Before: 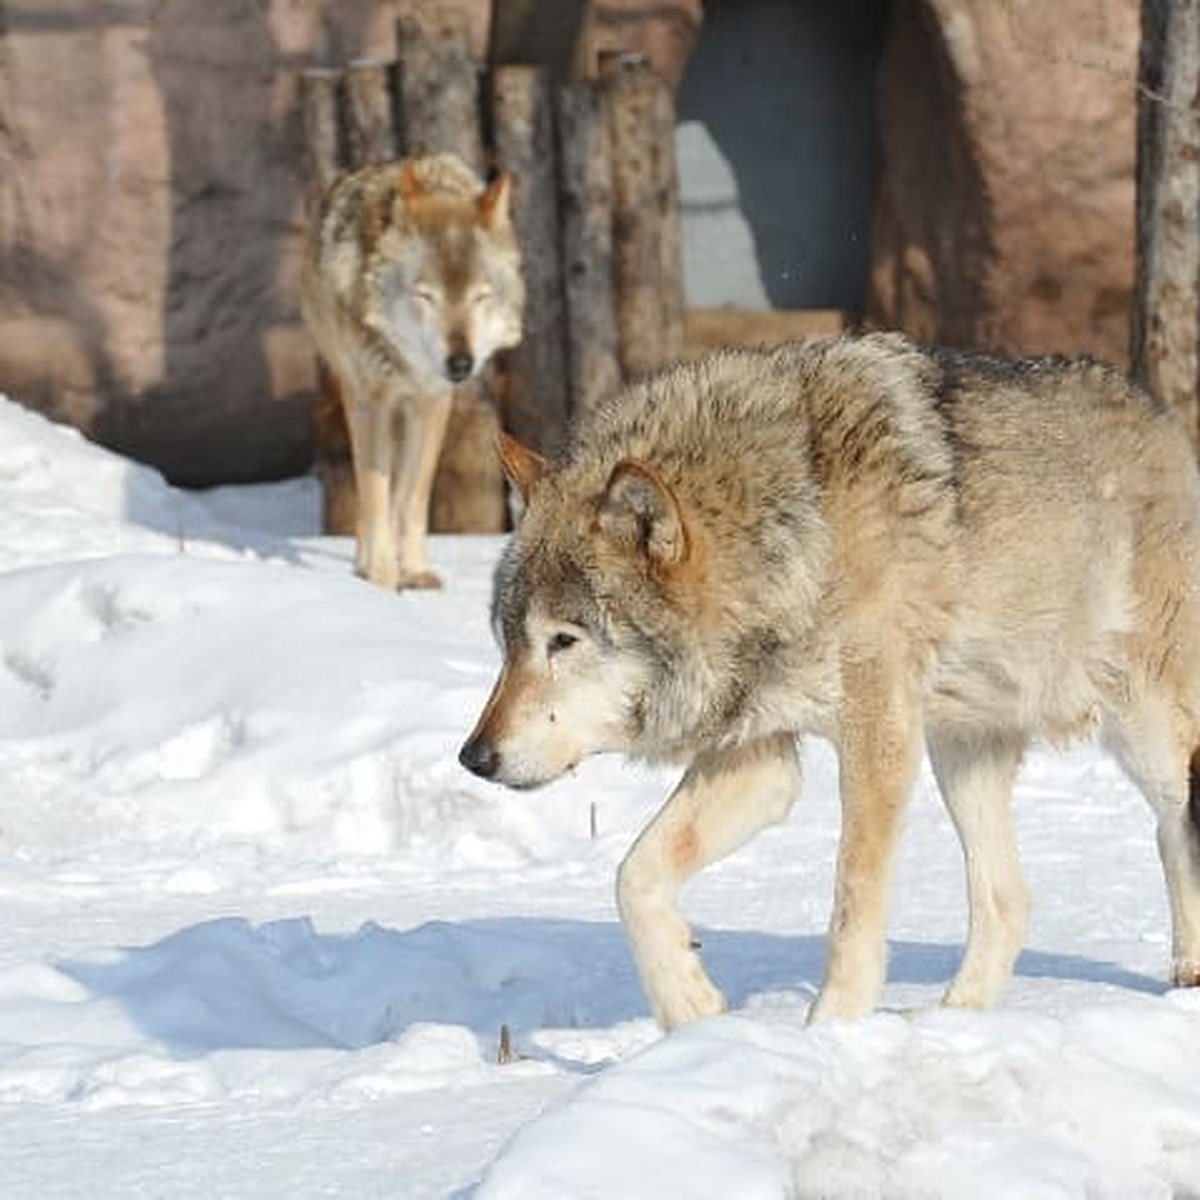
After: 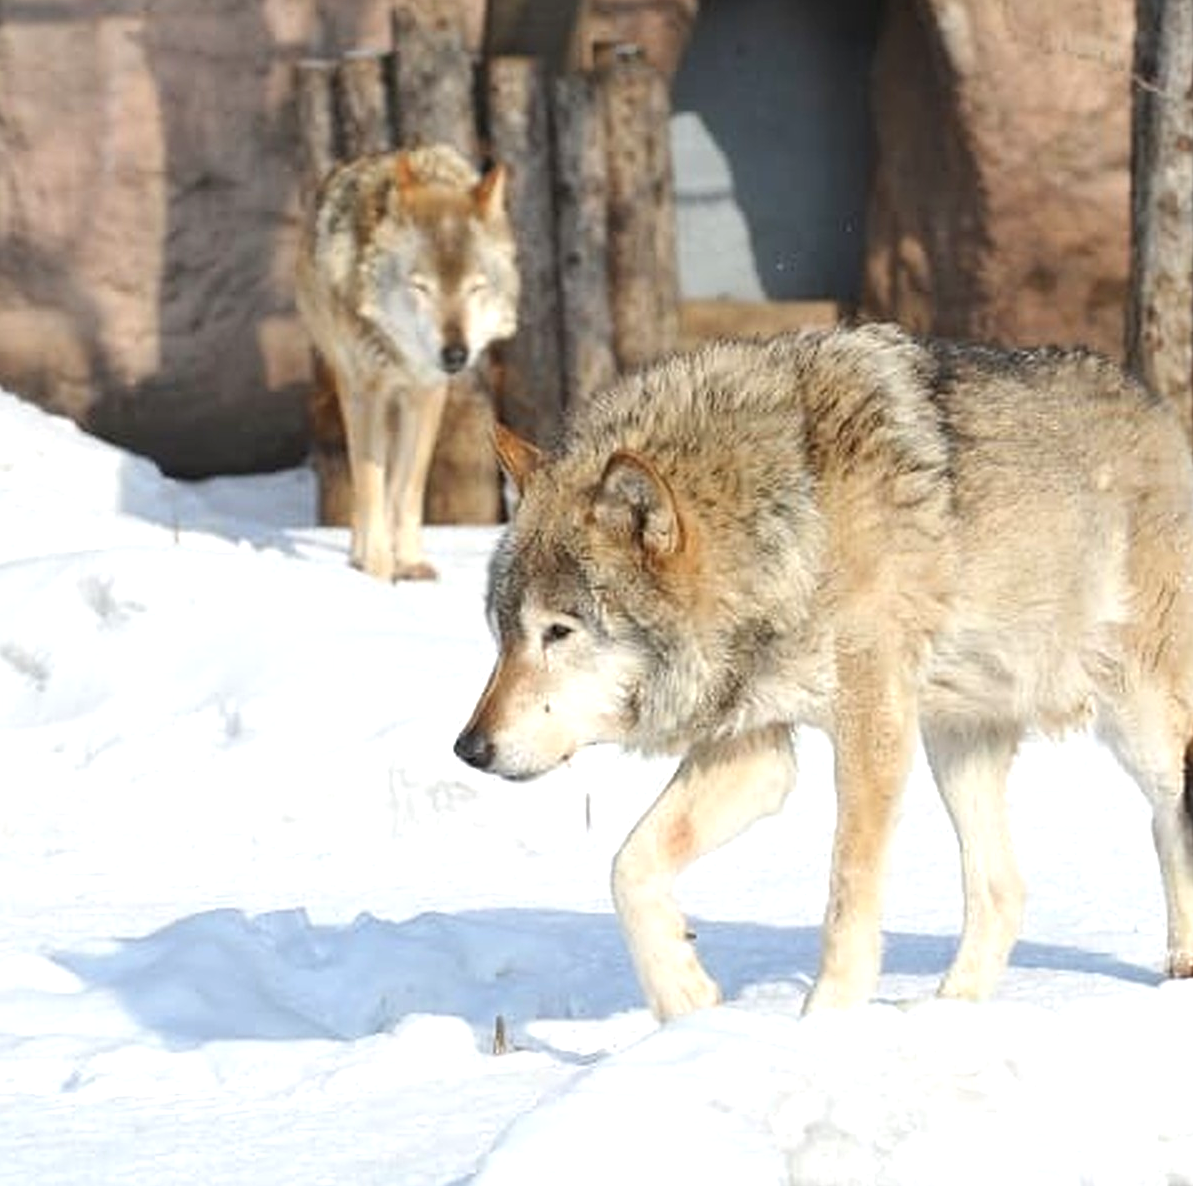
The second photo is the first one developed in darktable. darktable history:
exposure: exposure 0.424 EV, compensate highlight preservation false
crop: left 0.442%, top 0.756%, right 0.125%, bottom 0.369%
